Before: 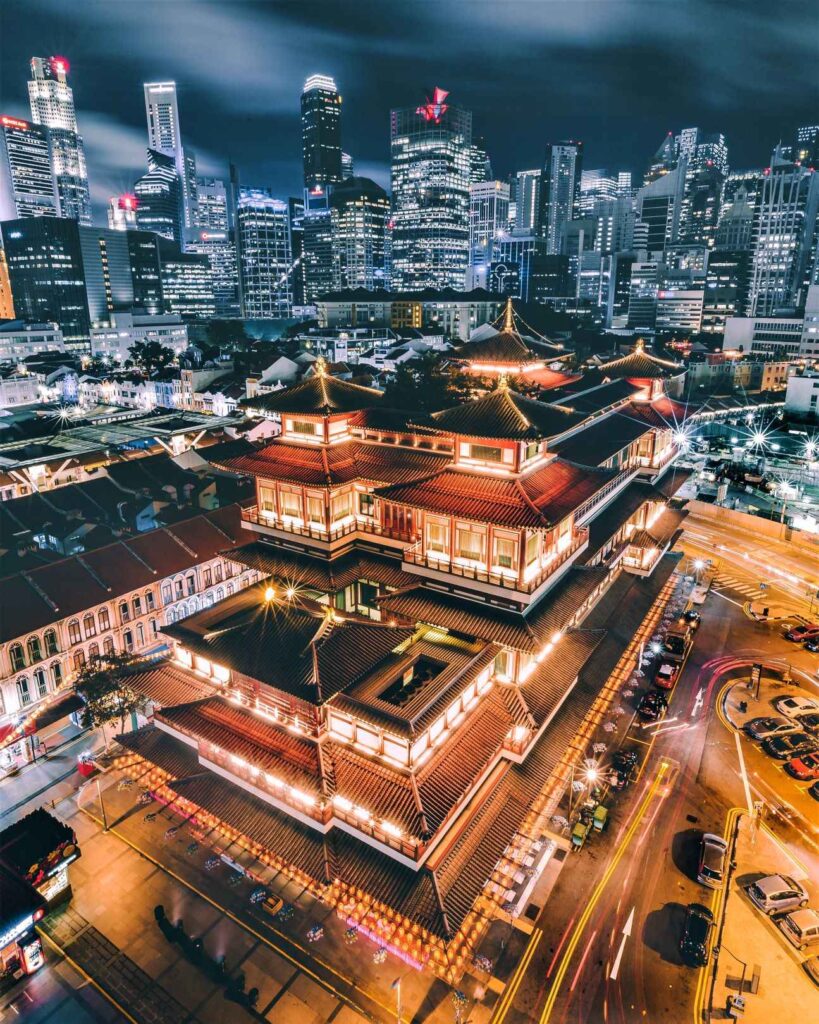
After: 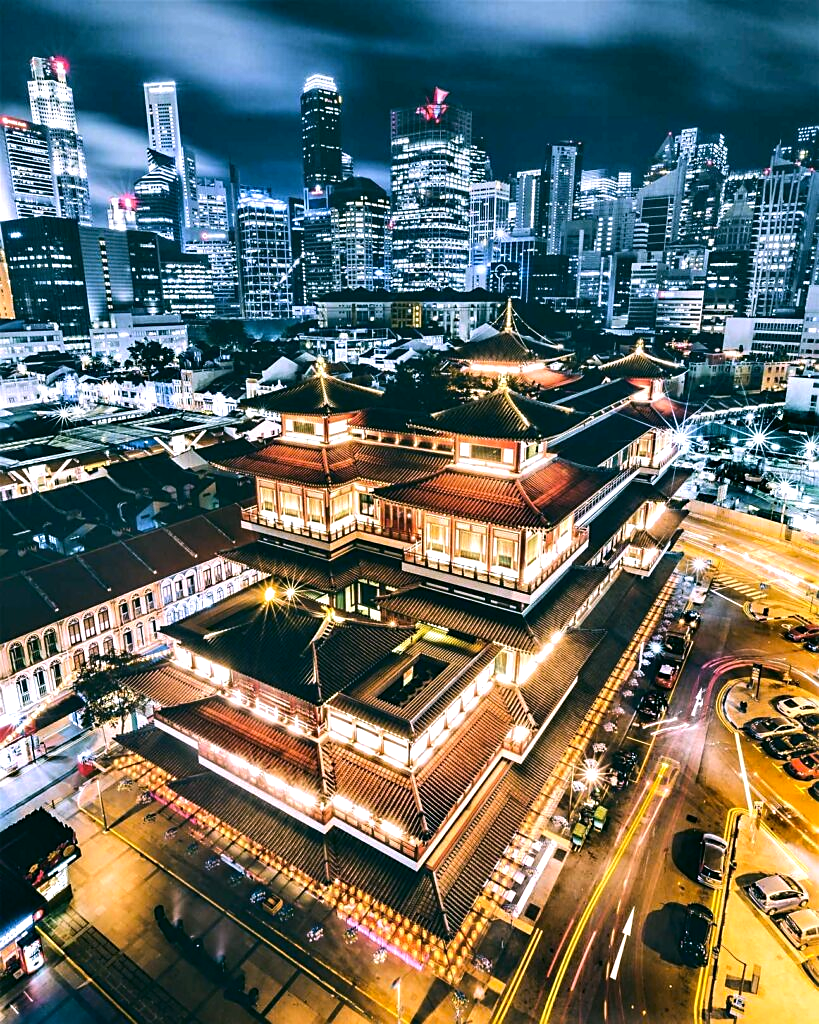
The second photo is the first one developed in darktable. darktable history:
tone equalizer: -8 EV -0.75 EV, -7 EV -0.7 EV, -6 EV -0.6 EV, -5 EV -0.4 EV, -3 EV 0.4 EV, -2 EV 0.6 EV, -1 EV 0.7 EV, +0 EV 0.75 EV, edges refinement/feathering 500, mask exposure compensation -1.57 EV, preserve details no
white balance: red 0.948, green 1.02, blue 1.176
sharpen: radius 1.864, amount 0.398, threshold 1.271
color correction: highlights a* -0.482, highlights b* 9.48, shadows a* -9.48, shadows b* 0.803
